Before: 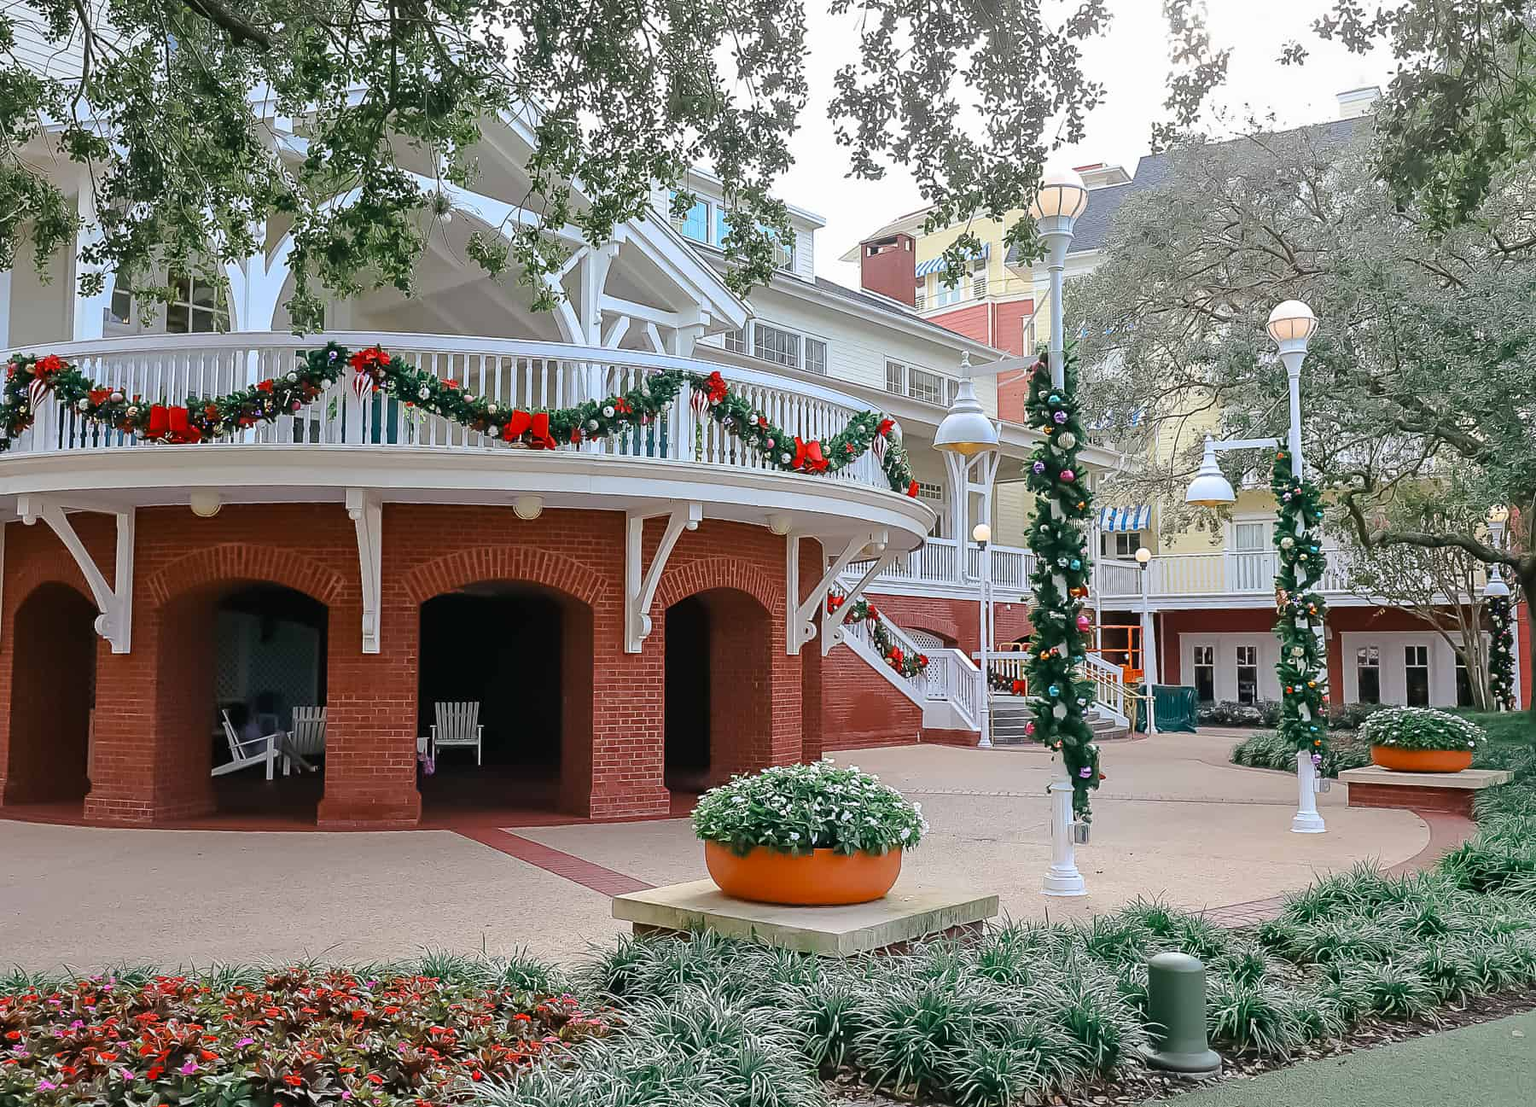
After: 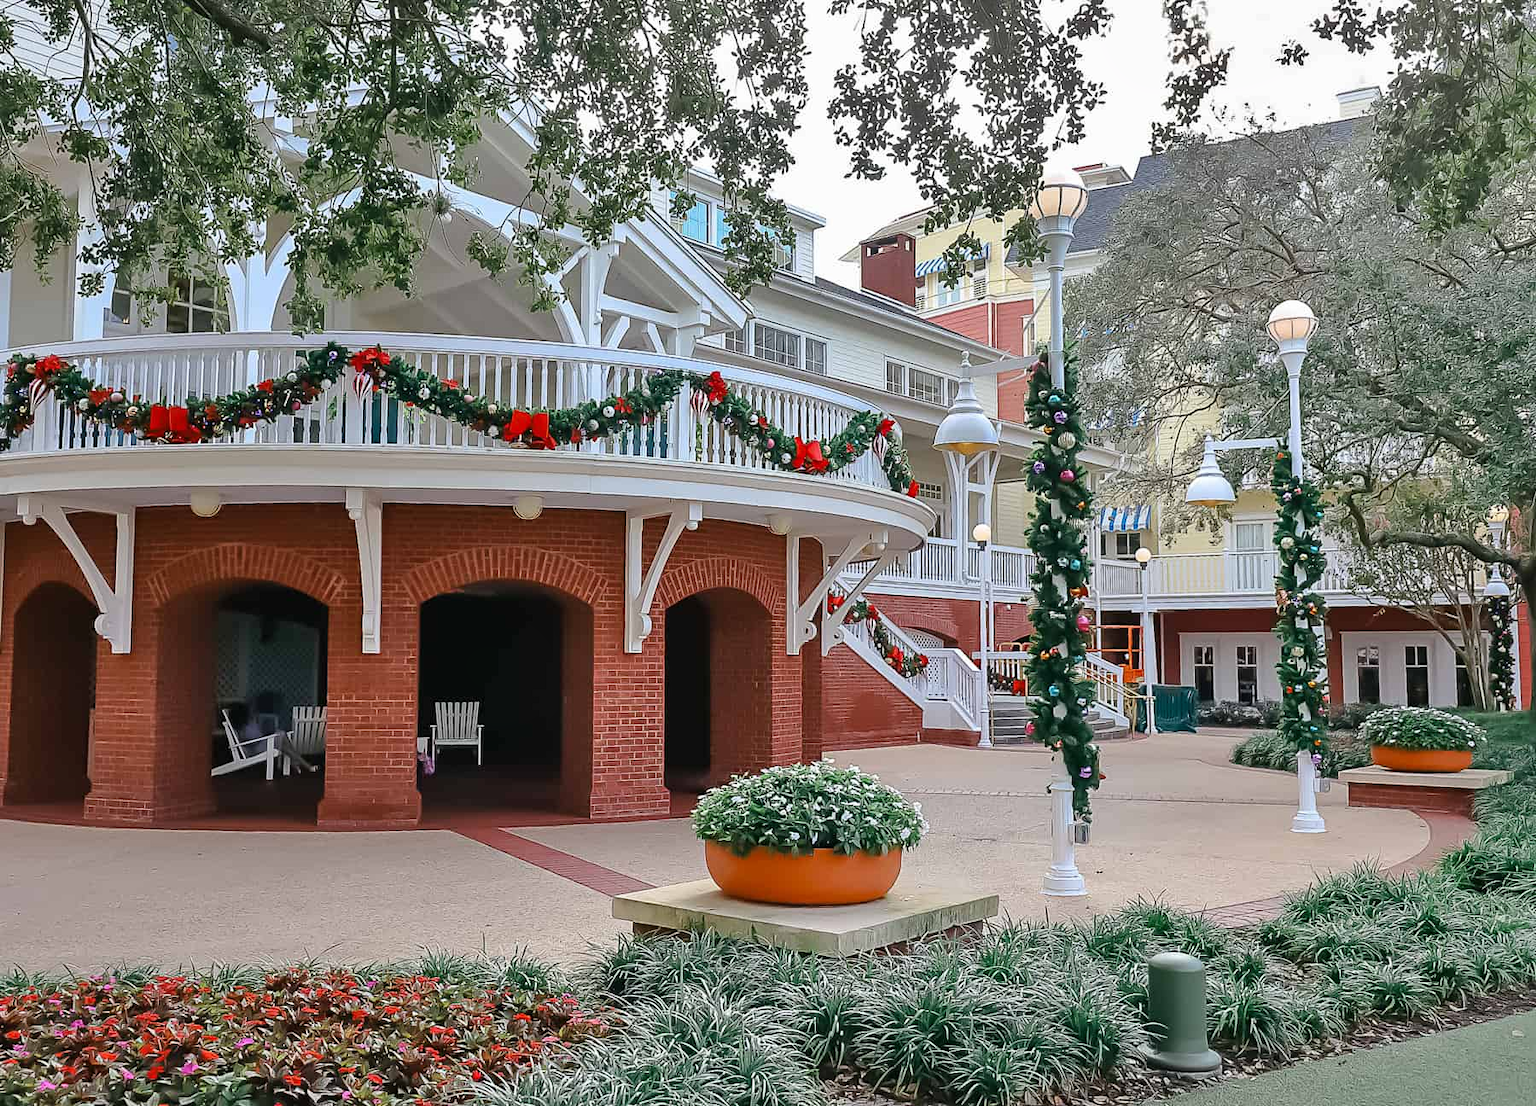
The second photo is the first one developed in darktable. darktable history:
shadows and highlights: radius 102.89, shadows 50.73, highlights -65.88, soften with gaussian
